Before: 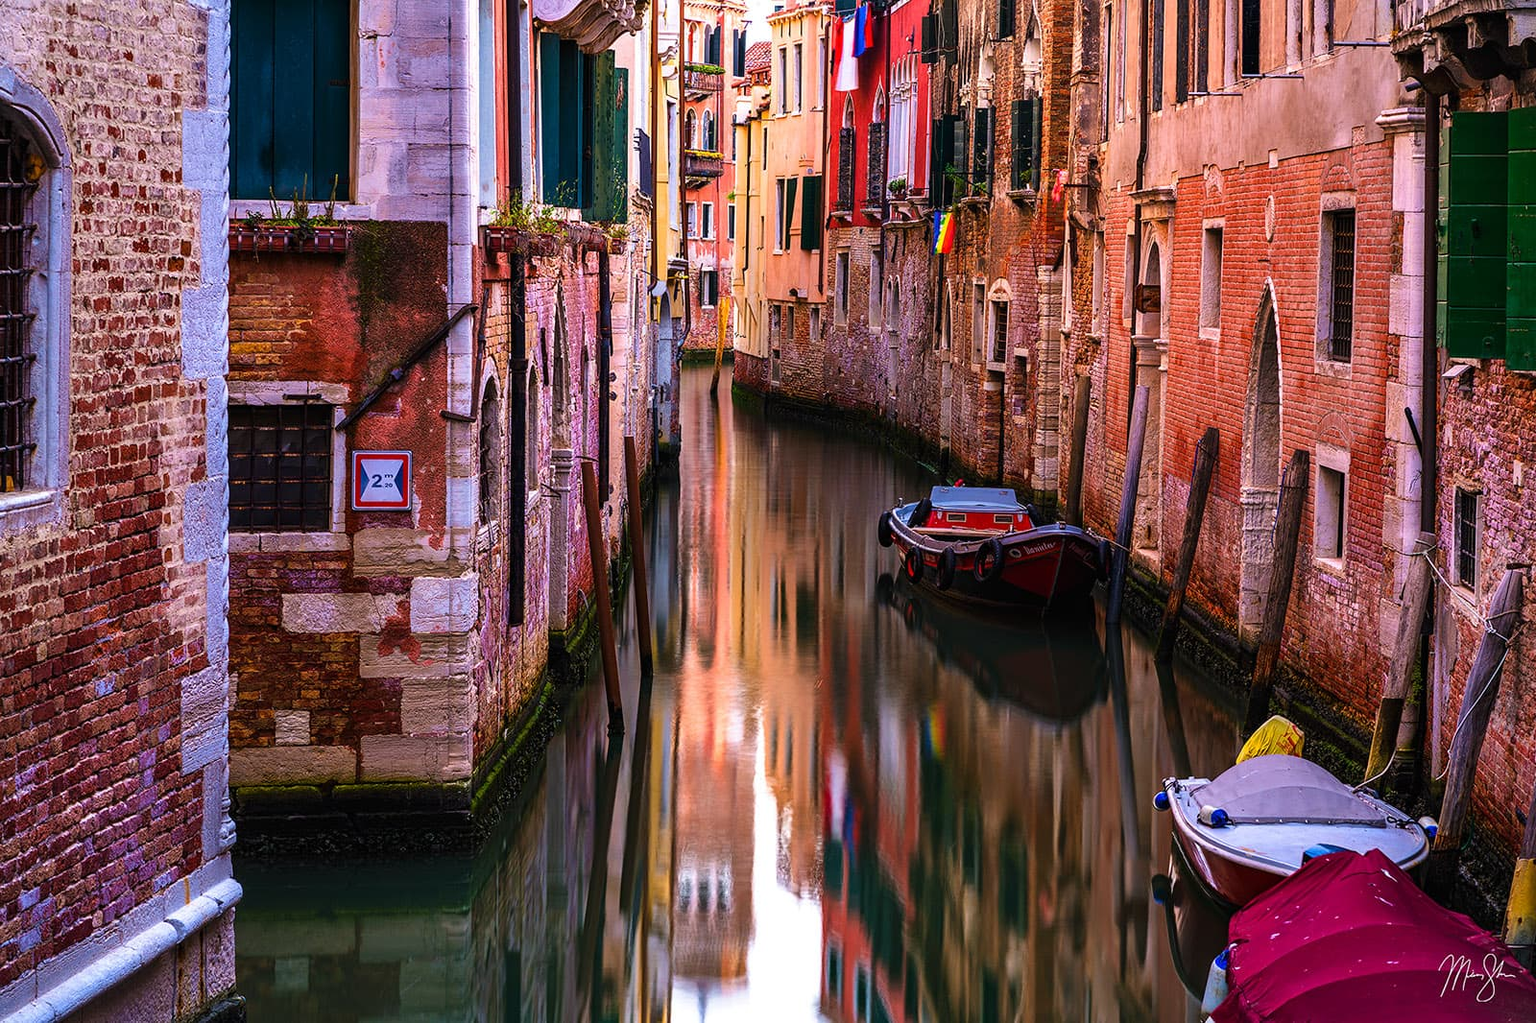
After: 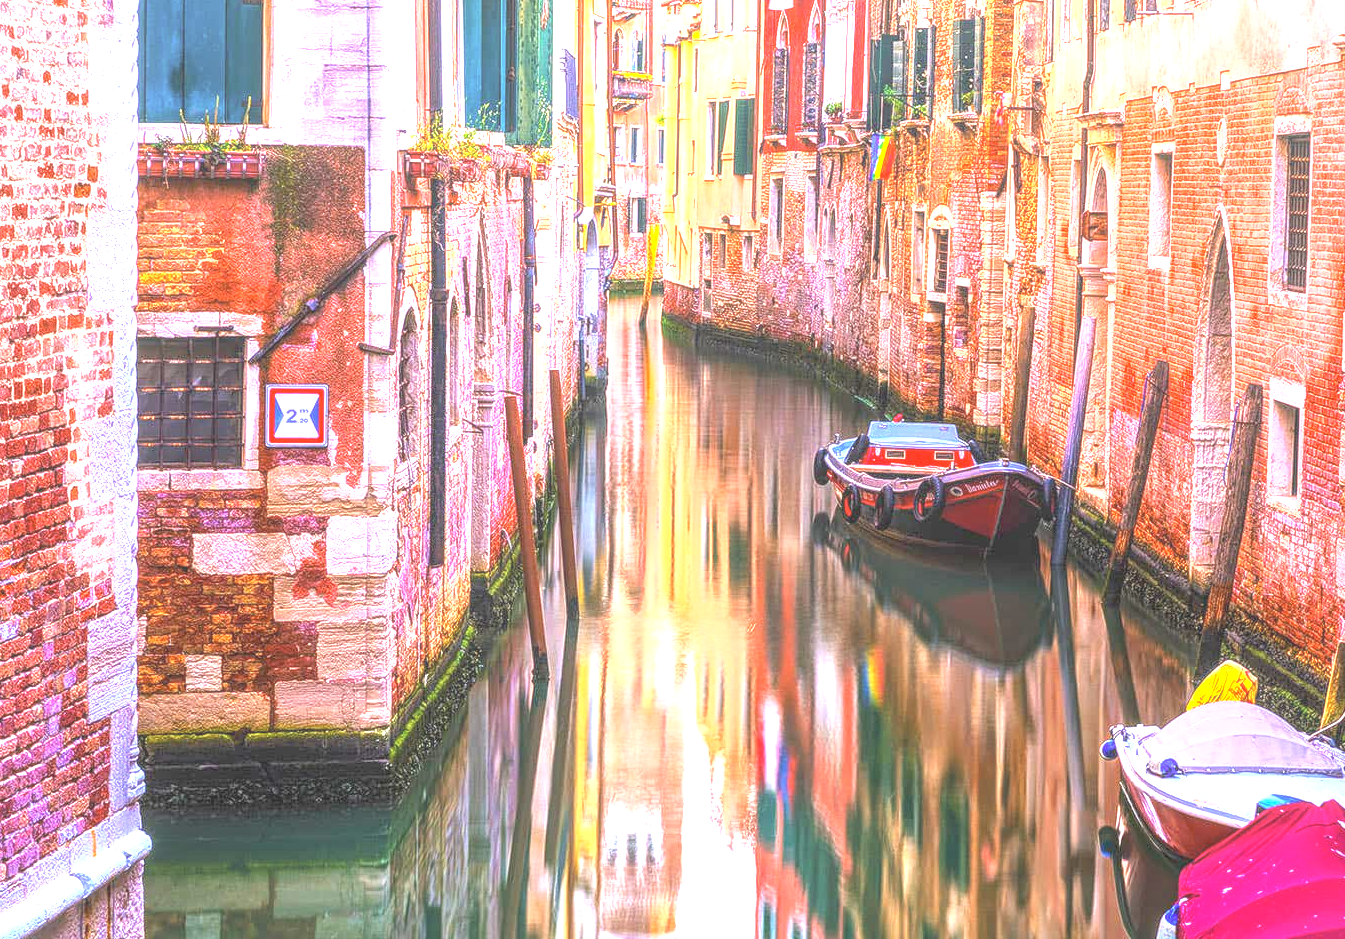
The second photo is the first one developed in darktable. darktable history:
crop: left 6.371%, top 7.977%, right 9.547%, bottom 3.906%
local contrast: highlights 72%, shadows 13%, midtone range 0.197
exposure: black level correction 0, exposure 2.097 EV, compensate highlight preservation false
